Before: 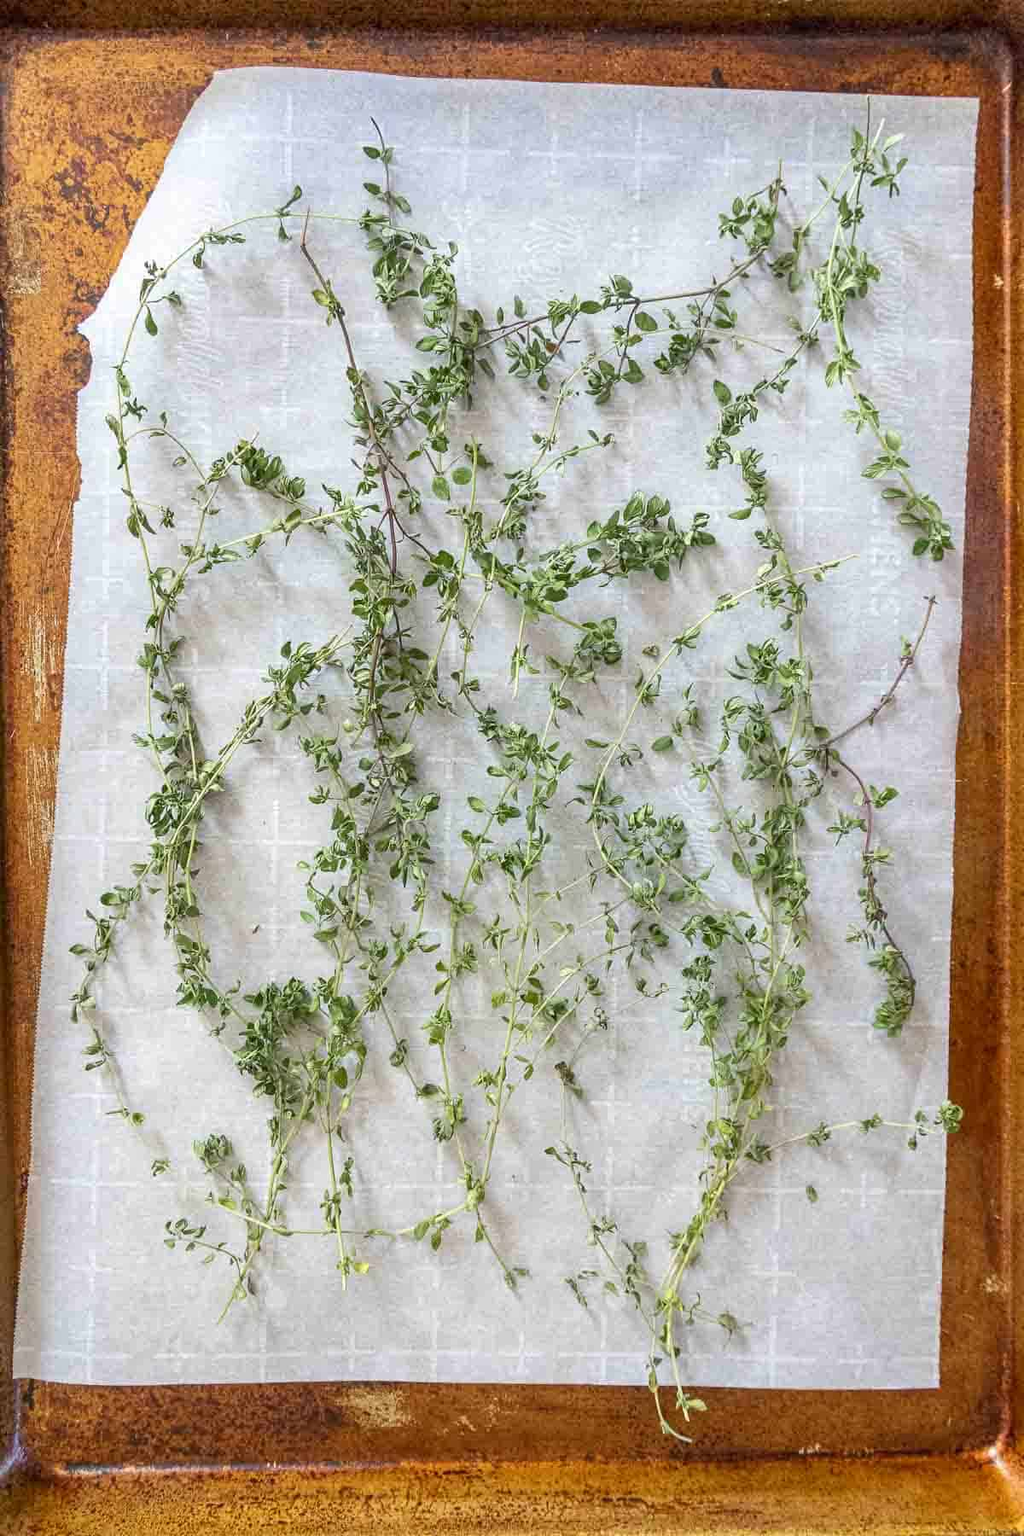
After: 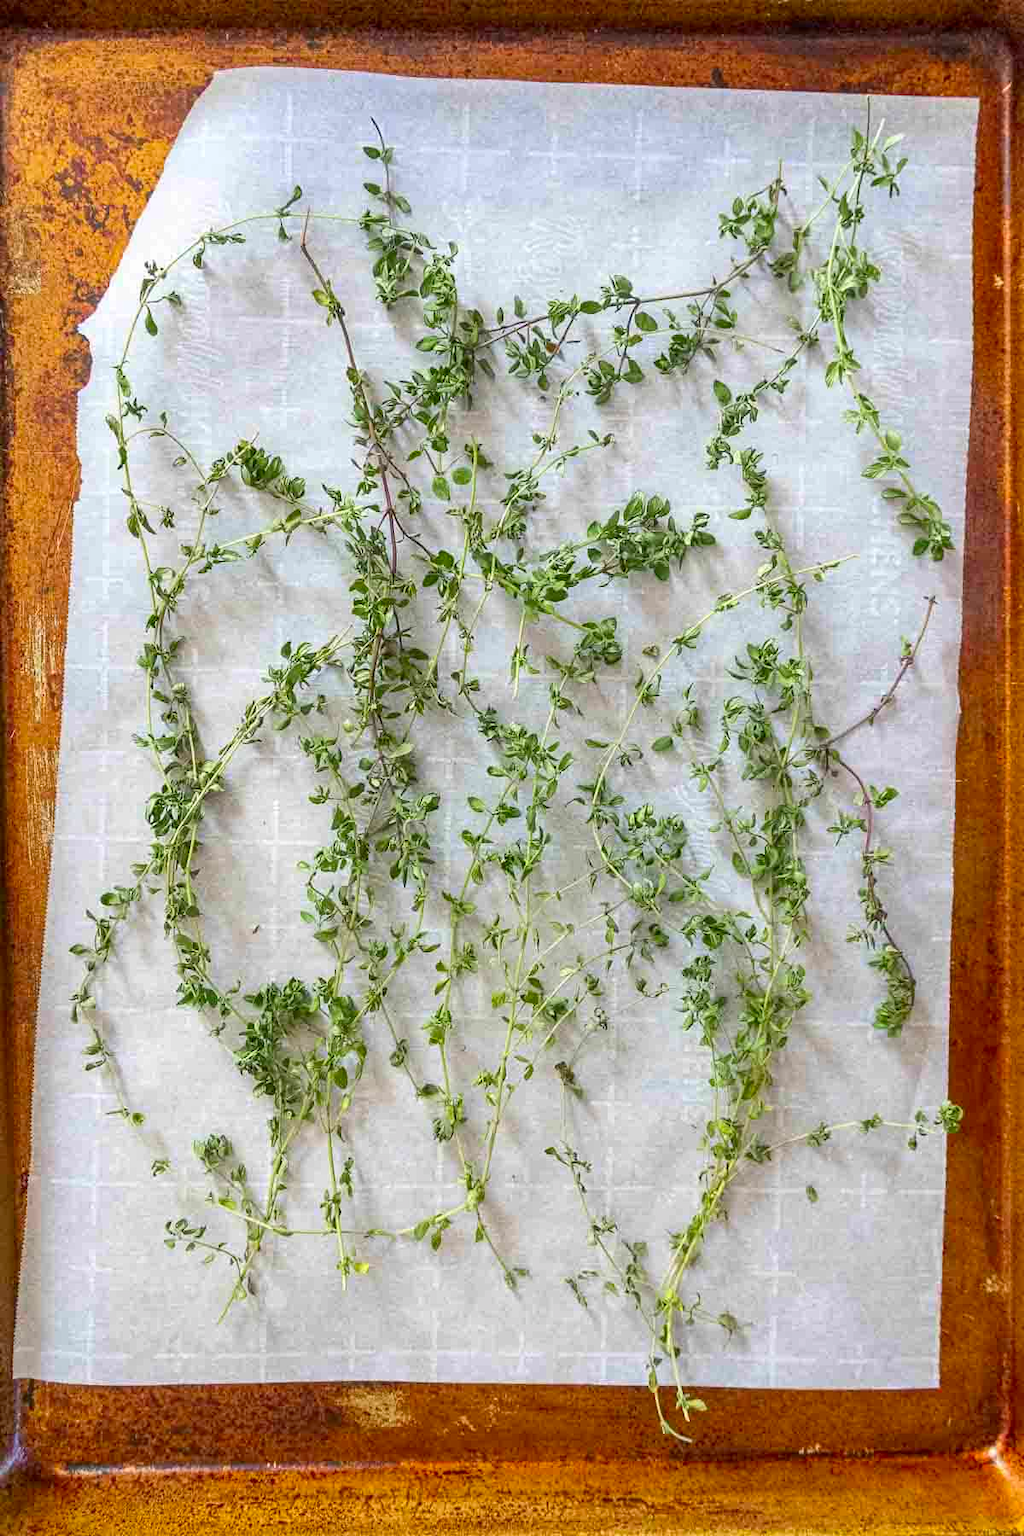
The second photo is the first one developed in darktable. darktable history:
white balance: emerald 1
contrast brightness saturation: brightness -0.02, saturation 0.35
